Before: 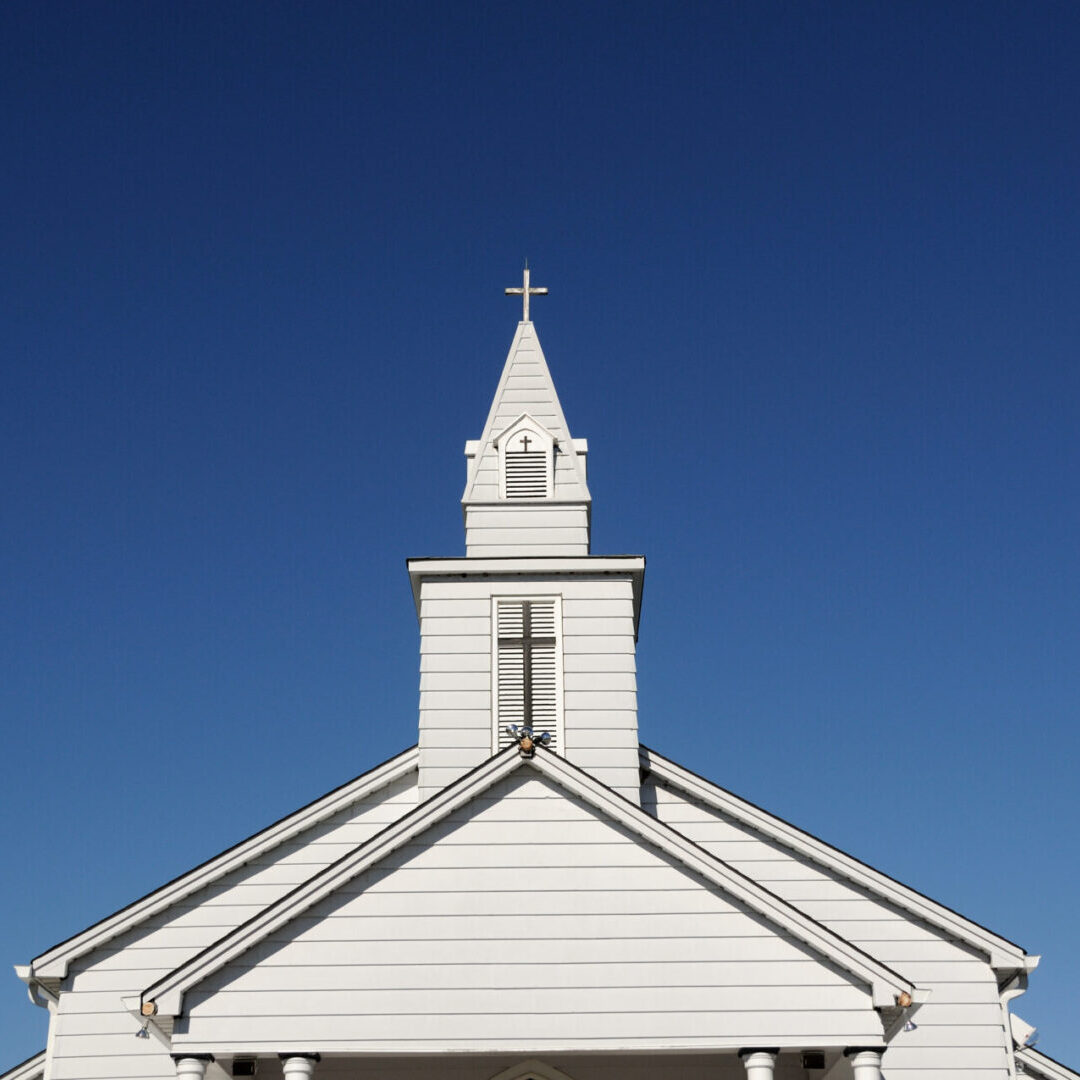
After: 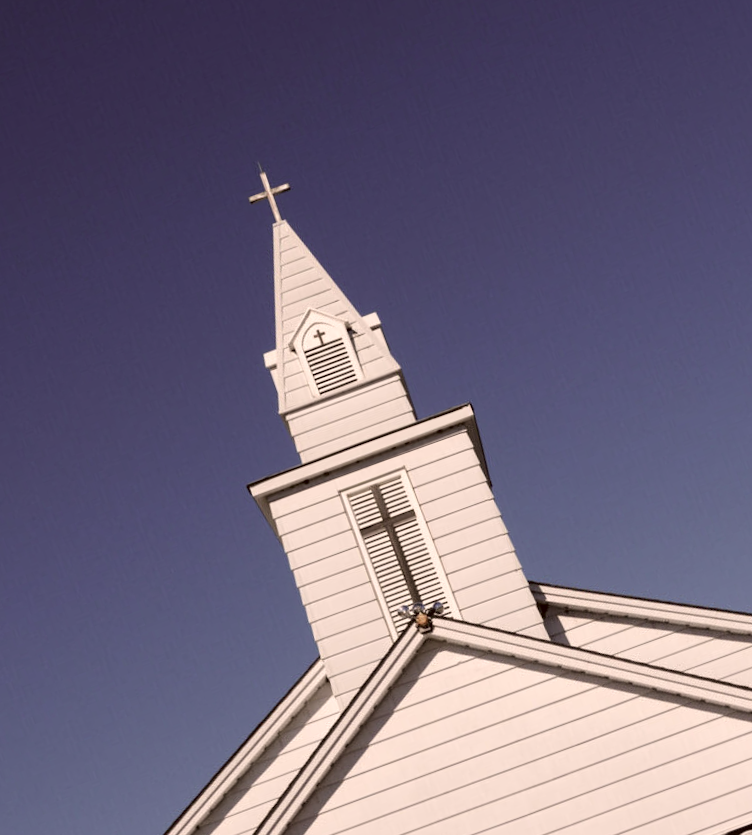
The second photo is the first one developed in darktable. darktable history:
exposure: exposure -0.015 EV, compensate exposure bias true, compensate highlight preservation false
crop and rotate: angle 19.69°, left 6.717%, right 4.213%, bottom 1.121%
color correction: highlights a* 10.19, highlights b* 9.67, shadows a* 8.09, shadows b* 8.3, saturation 0.769
